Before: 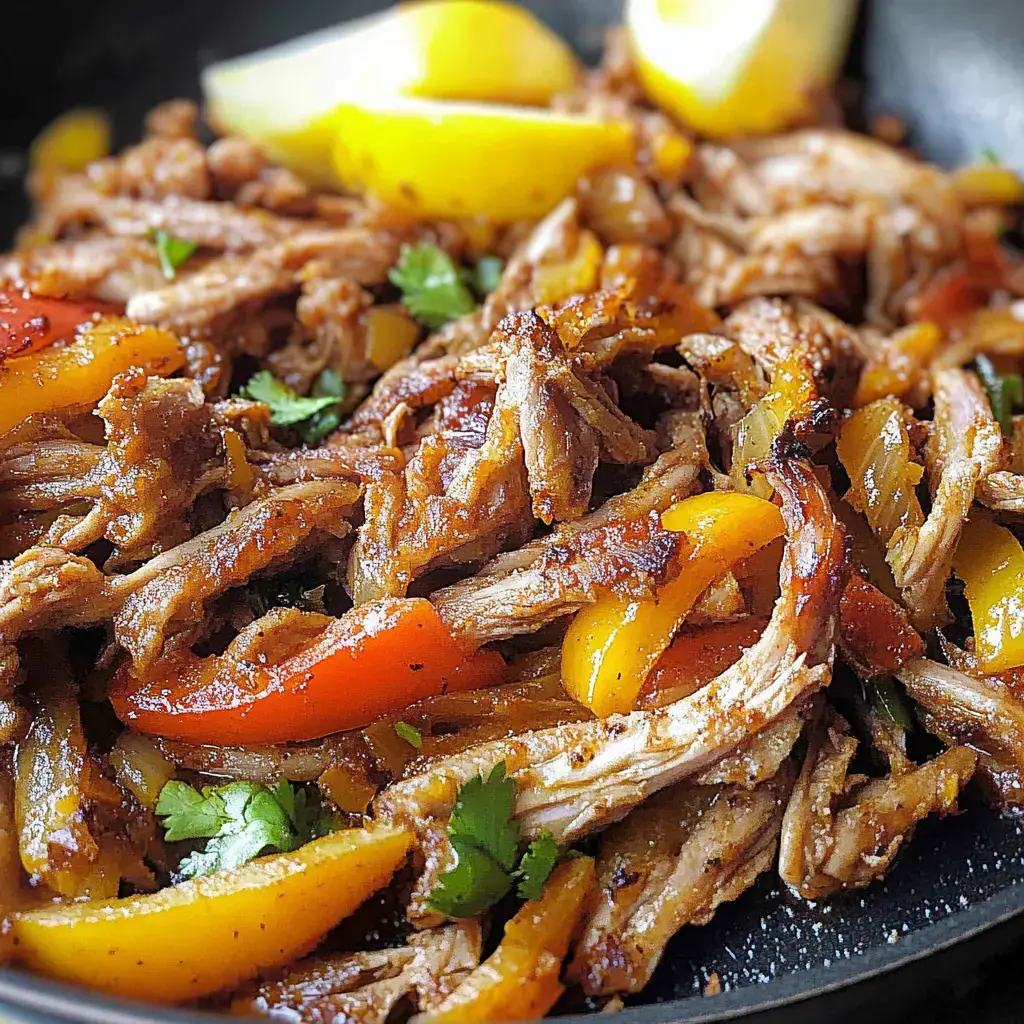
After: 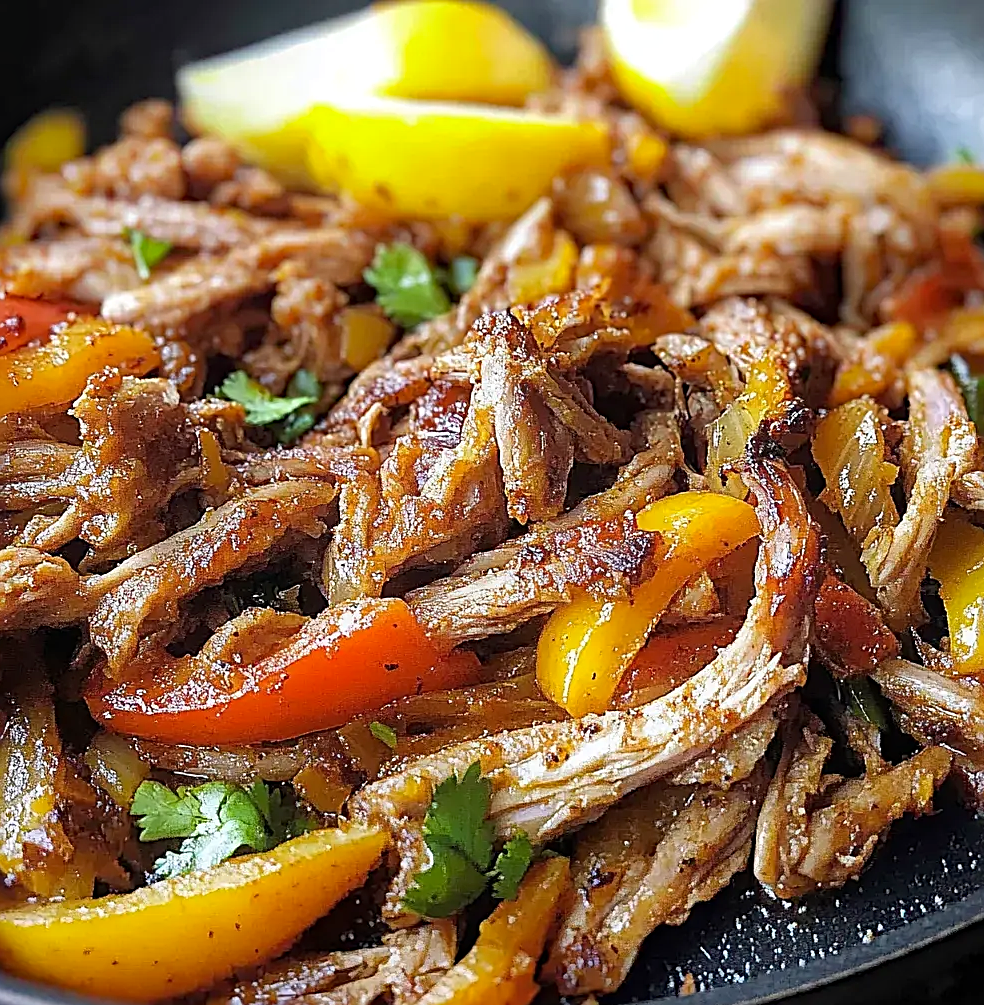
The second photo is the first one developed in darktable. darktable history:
haze removal: compatibility mode true, adaptive false
crop and rotate: left 2.506%, right 1.306%, bottom 1.826%
sharpen: amount 0.567
